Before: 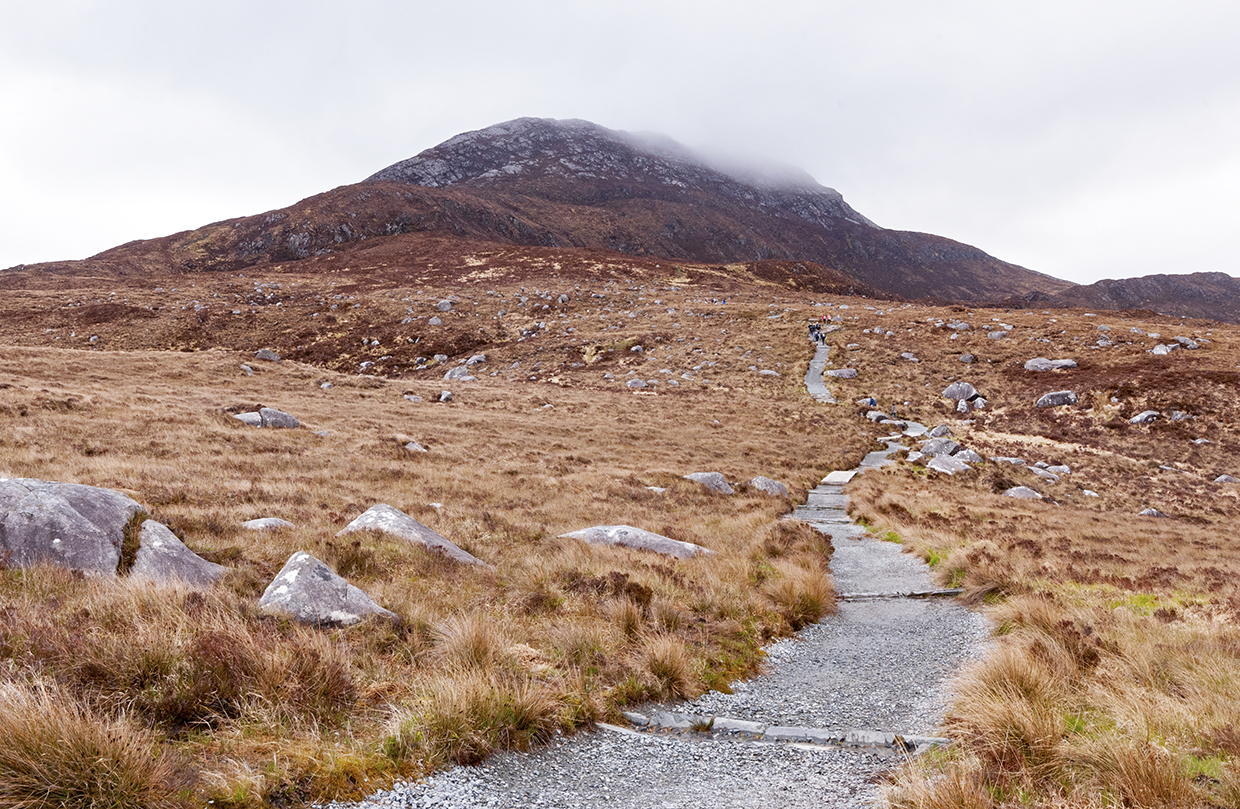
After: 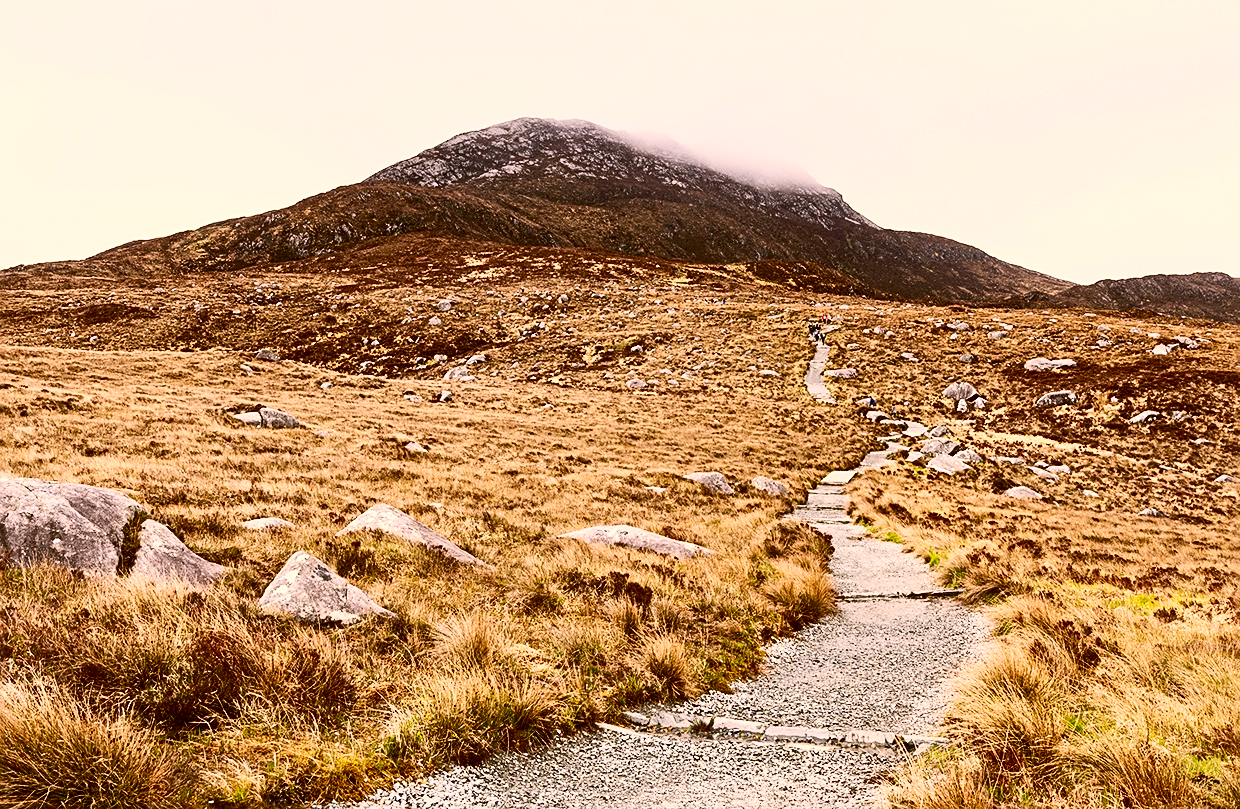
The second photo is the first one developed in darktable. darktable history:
contrast equalizer: y [[0.609, 0.611, 0.615, 0.613, 0.607, 0.603], [0.504, 0.498, 0.496, 0.499, 0.506, 0.516], [0 ×6], [0 ×6], [0 ×6]], mix 0.147
sharpen: on, module defaults
contrast brightness saturation: contrast 0.398, brightness 0.042, saturation 0.264
color correction: highlights a* 8.64, highlights b* 15.48, shadows a* -0.329, shadows b* 25.75
